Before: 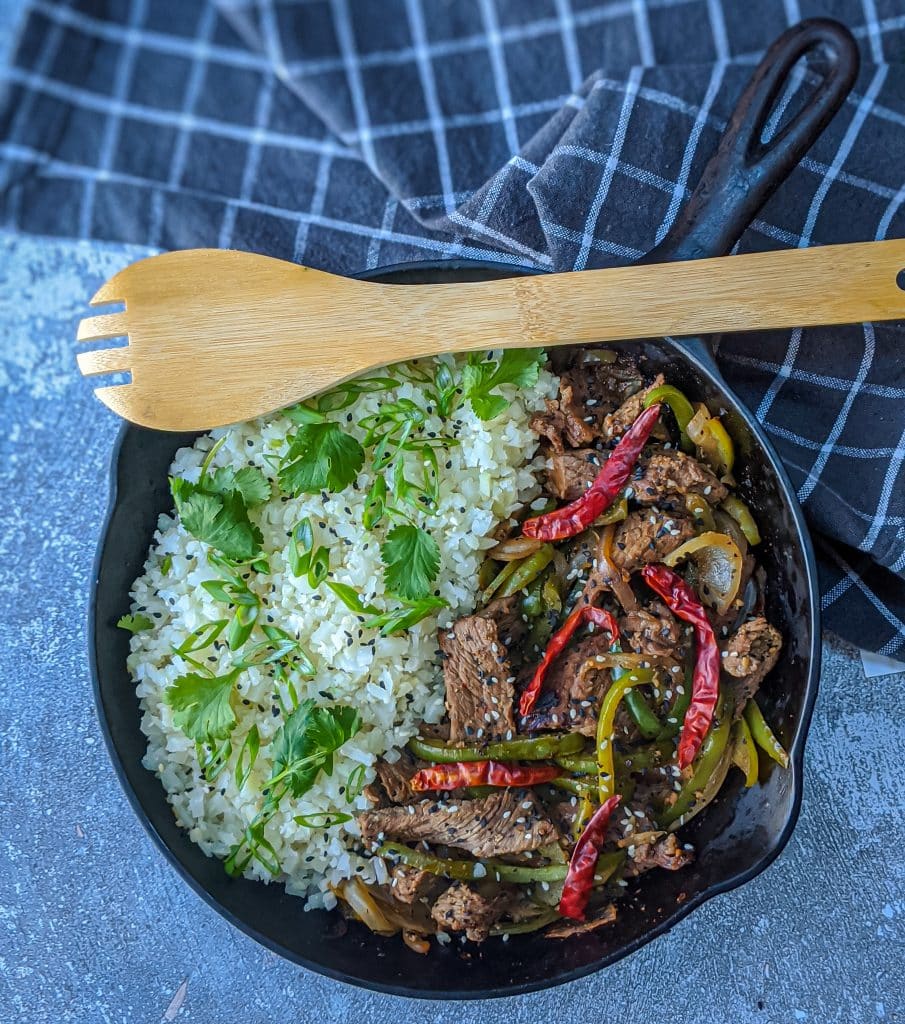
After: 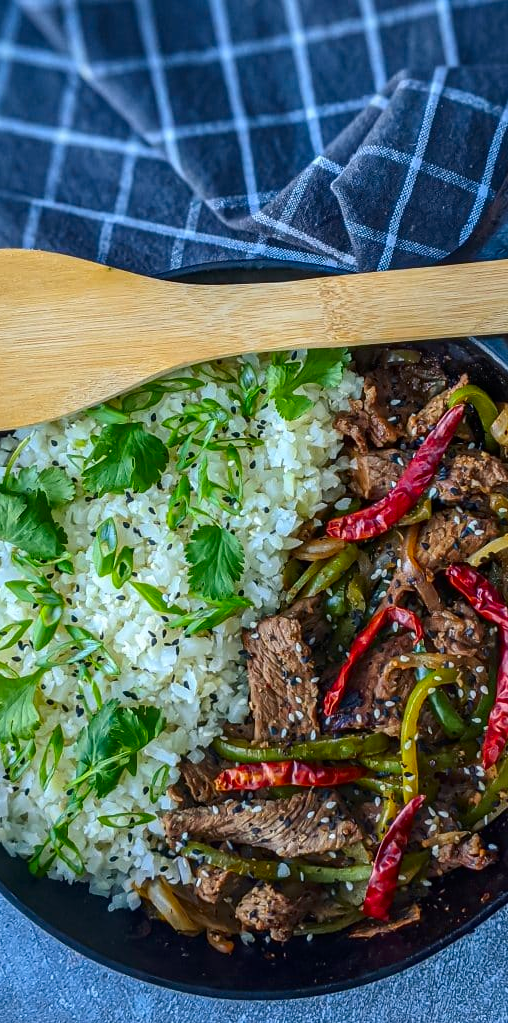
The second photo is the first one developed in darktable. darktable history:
contrast brightness saturation: contrast 0.132, brightness -0.049, saturation 0.155
crop: left 21.72%, right 22.04%, bottom 0.012%
